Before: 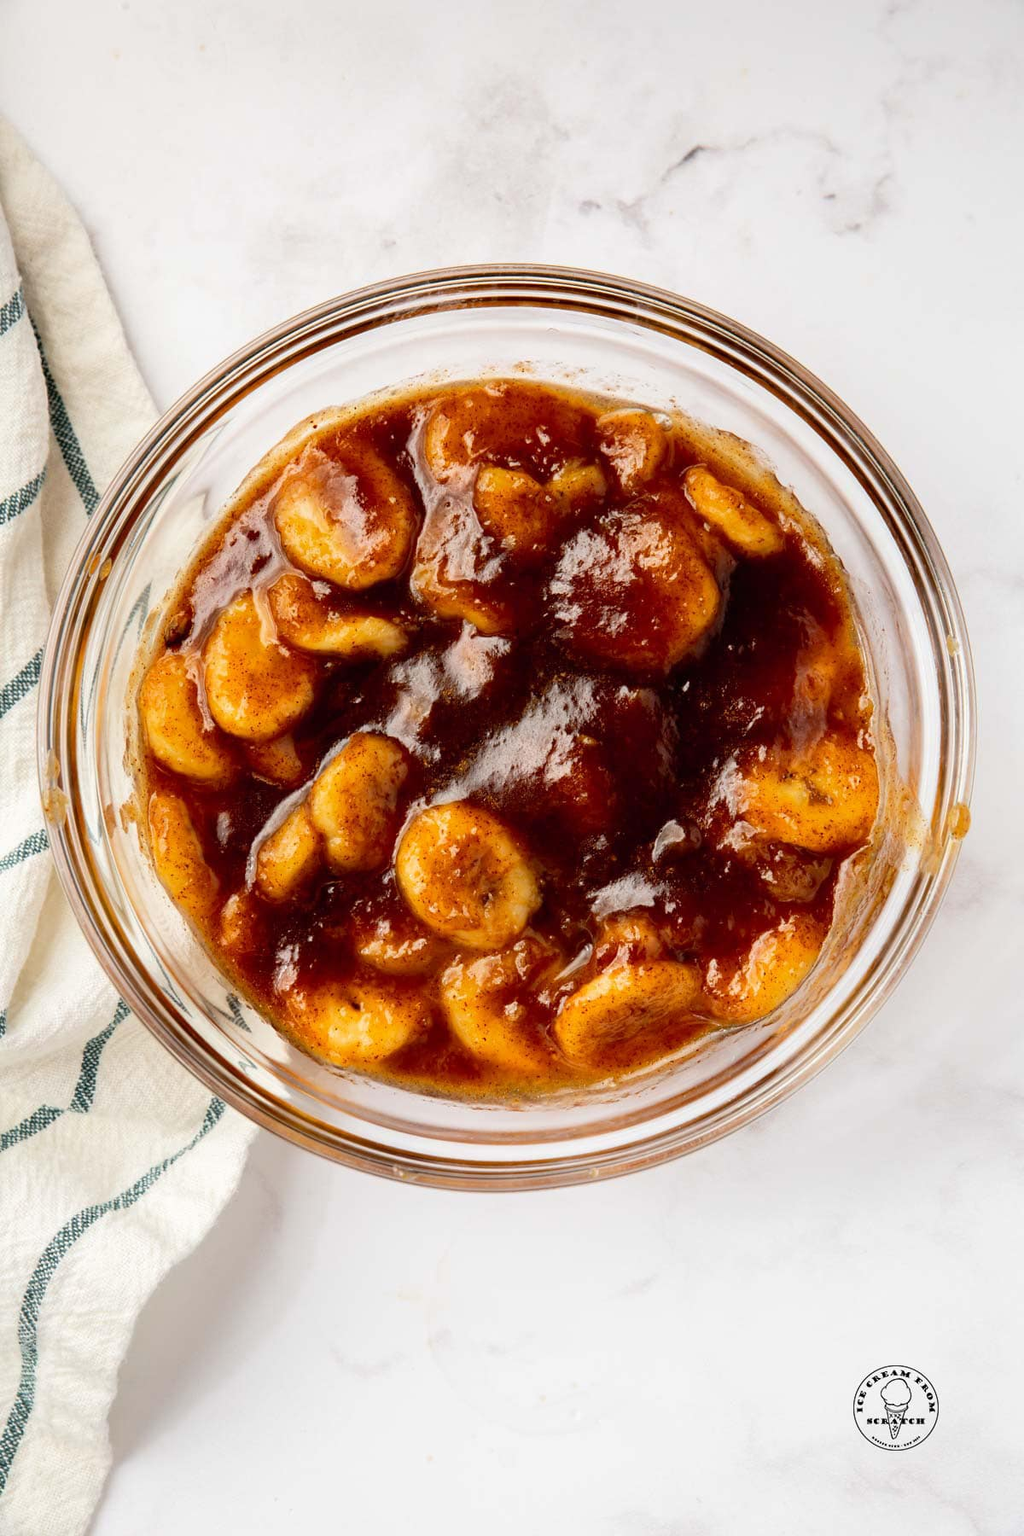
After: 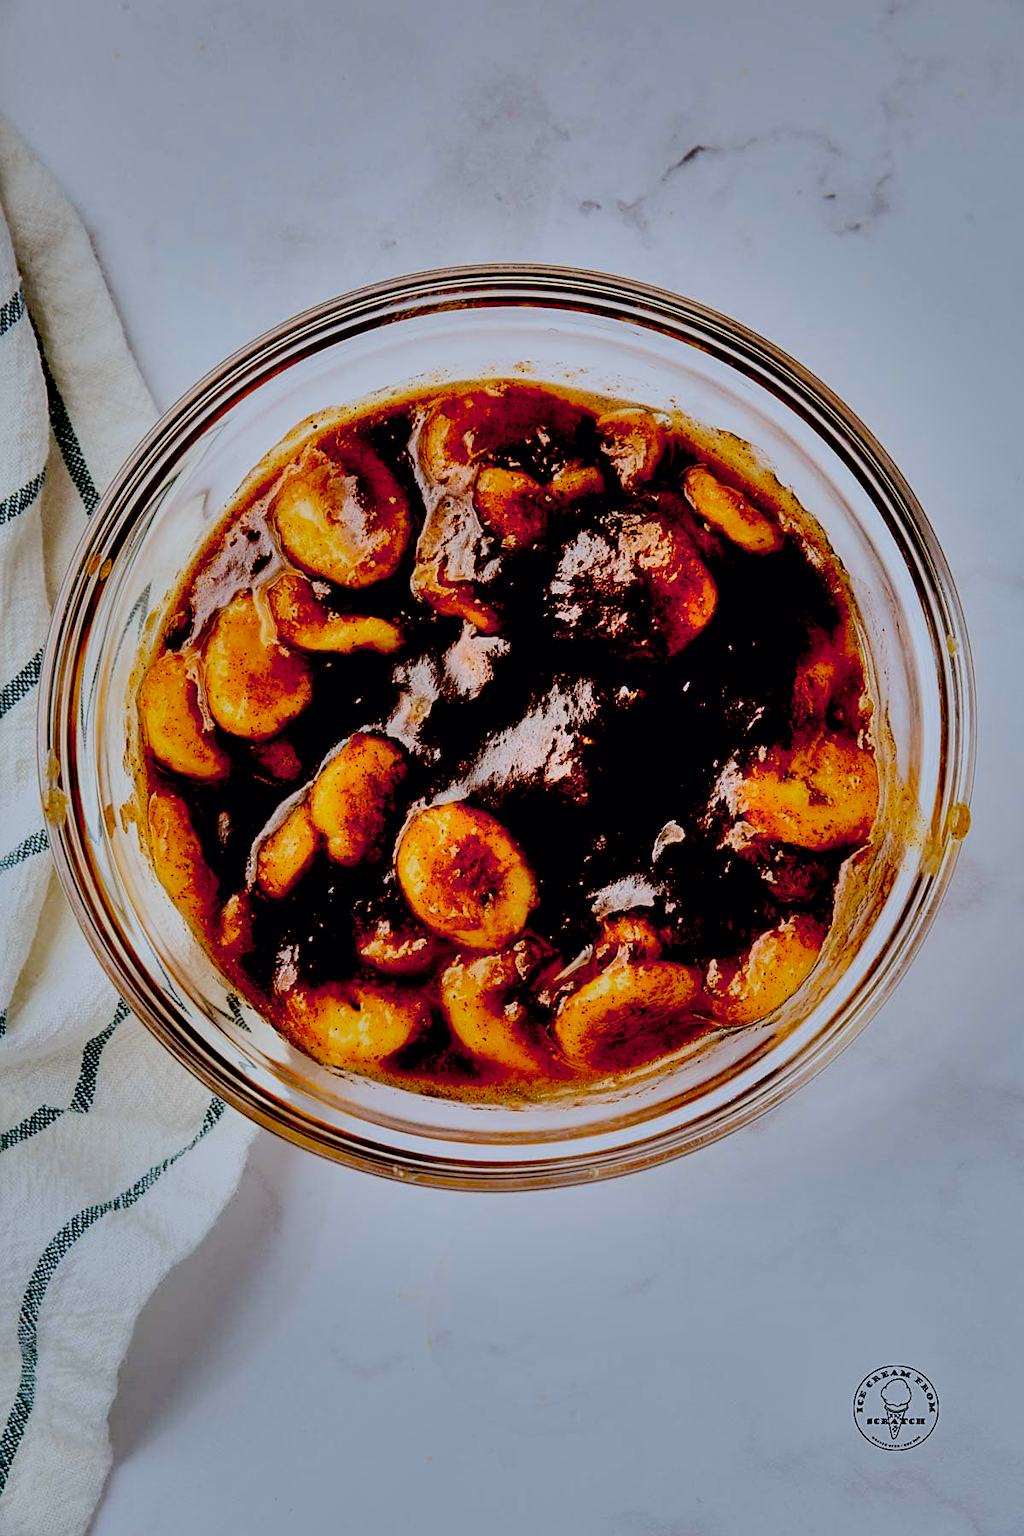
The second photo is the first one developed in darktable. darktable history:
exposure: black level correction 0.1, exposure -0.096 EV, compensate highlight preservation false
shadows and highlights: white point adjustment -3.46, highlights -63.76, soften with gaussian
filmic rgb: black relative exposure -7.65 EV, white relative exposure 4.56 EV, hardness 3.61, contrast 1.06, color science v6 (2022)
sharpen: on, module defaults
color calibration: illuminant as shot in camera, x 0.369, y 0.376, temperature 4327.6 K
